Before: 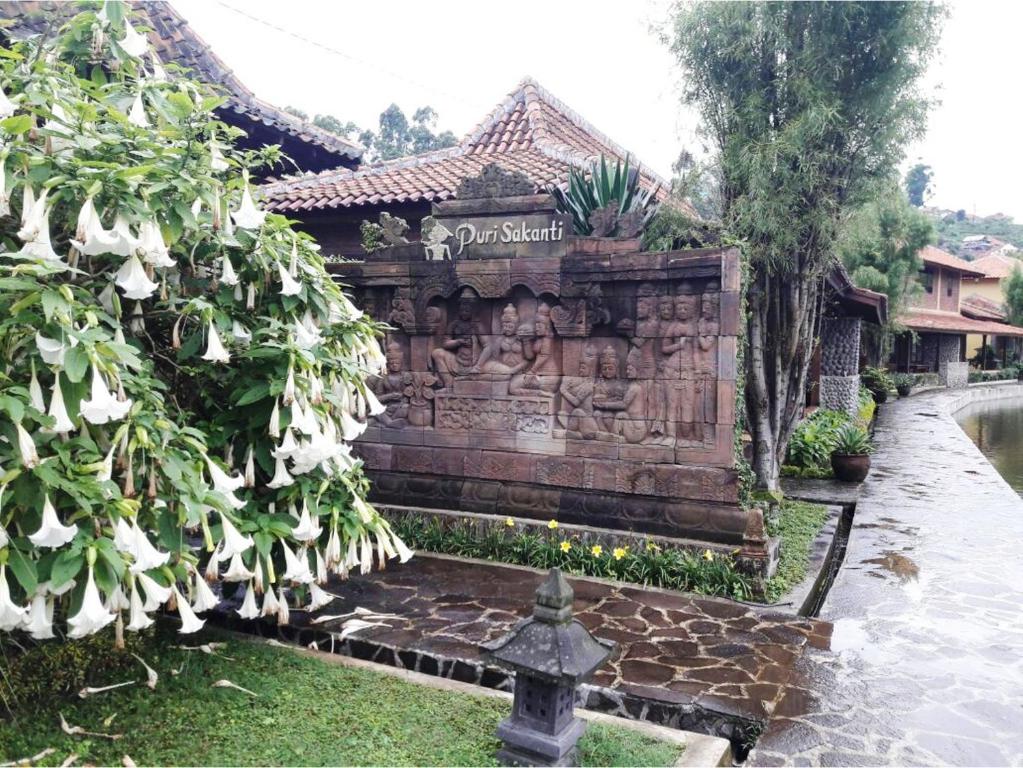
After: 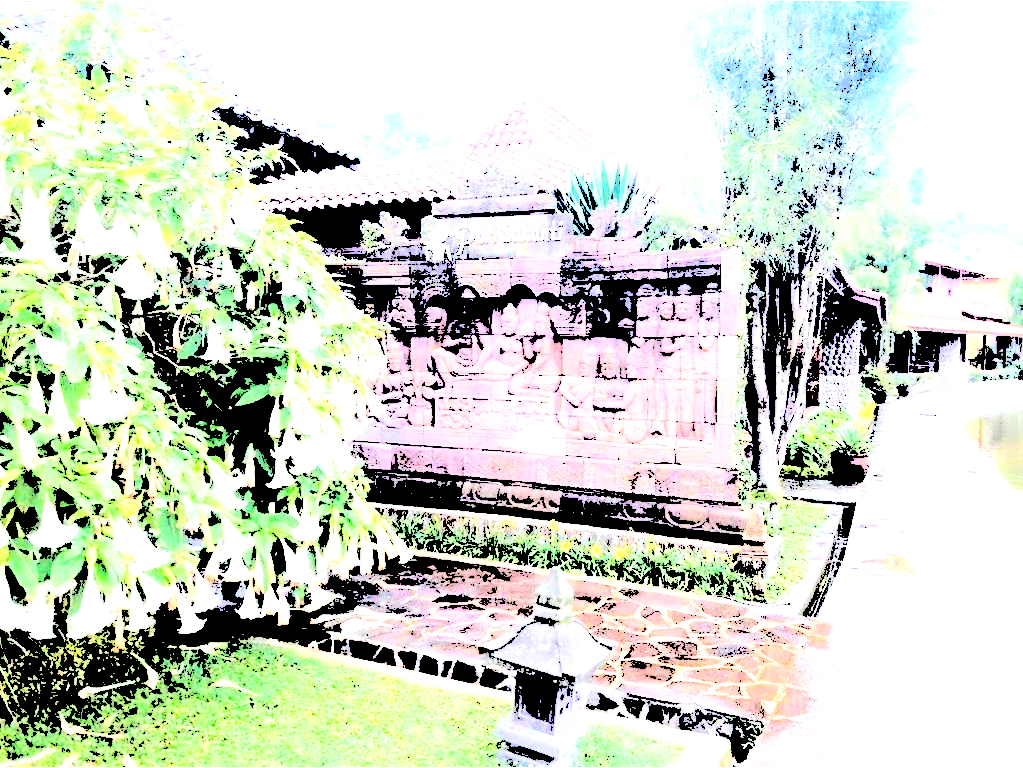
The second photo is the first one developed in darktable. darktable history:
exposure: compensate highlight preservation false
levels: levels [0.246, 0.246, 0.506]
